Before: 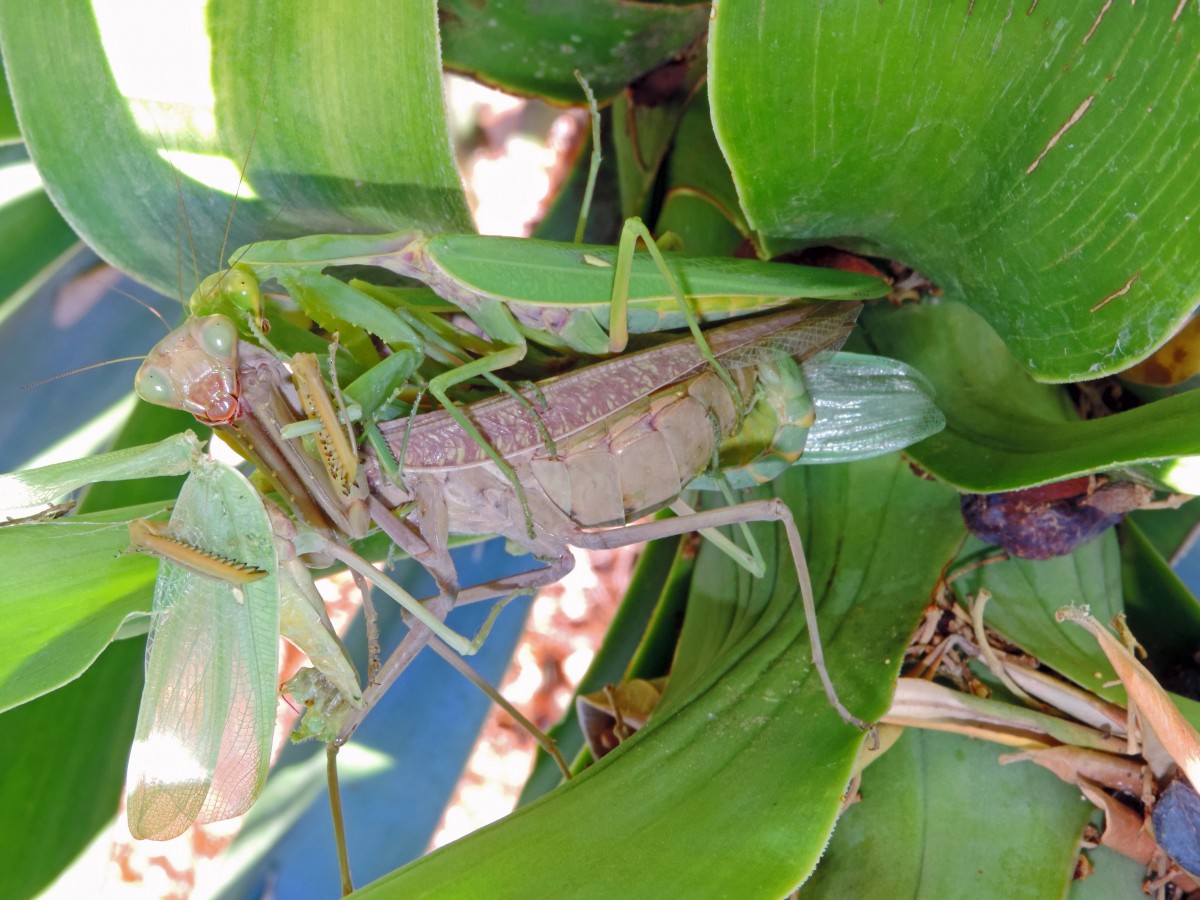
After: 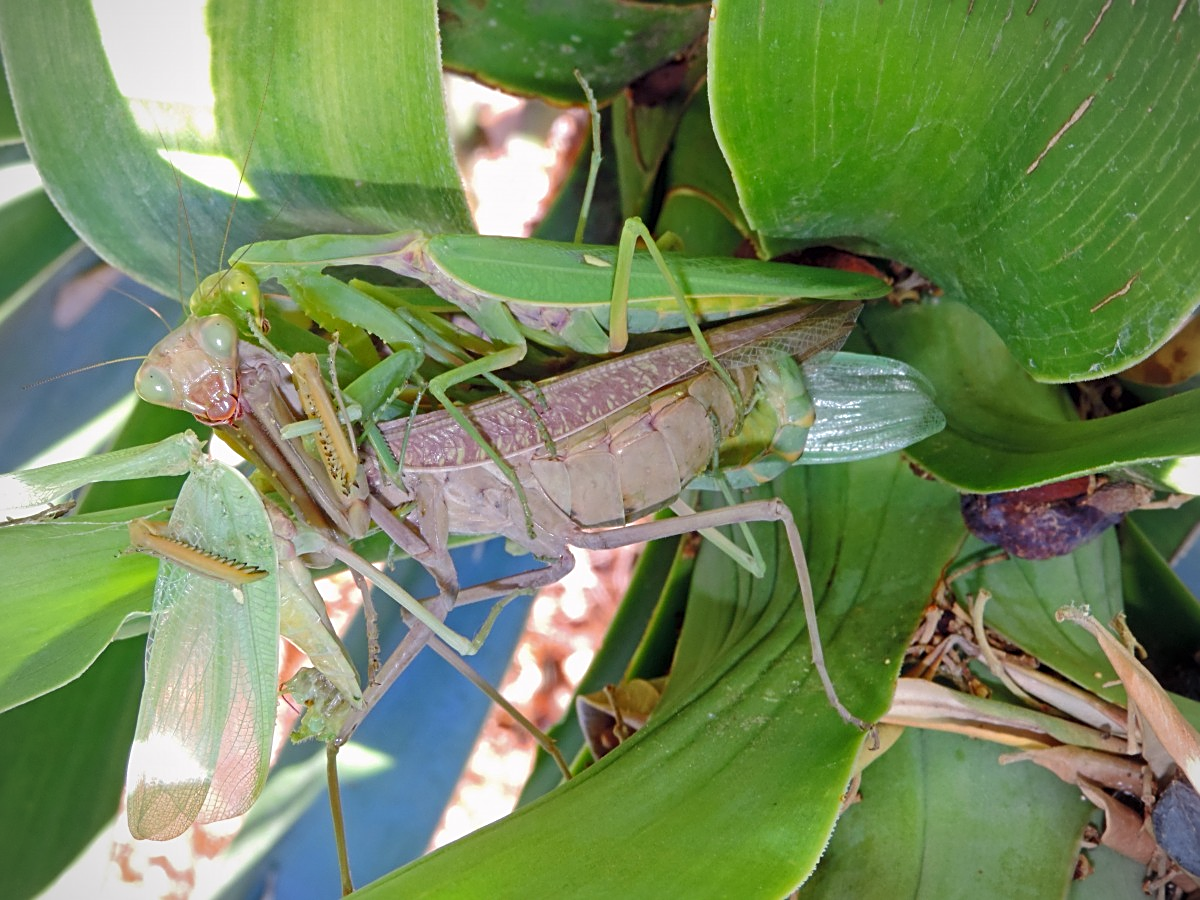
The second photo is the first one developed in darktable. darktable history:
vignetting: fall-off radius 60.92%
sharpen: on, module defaults
